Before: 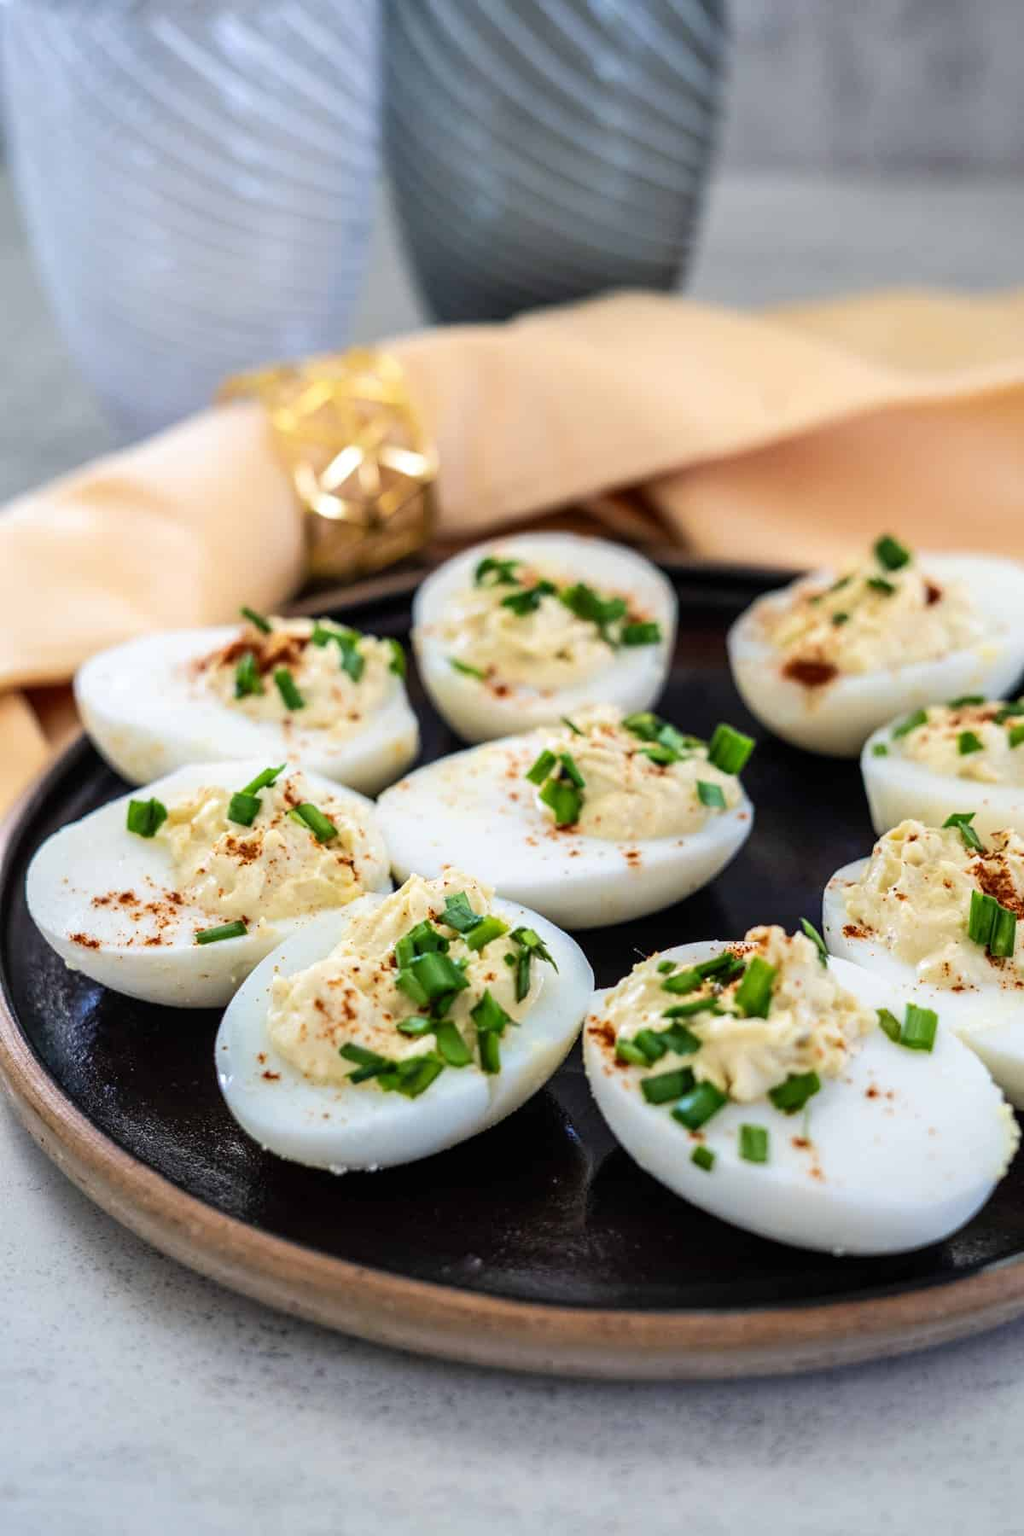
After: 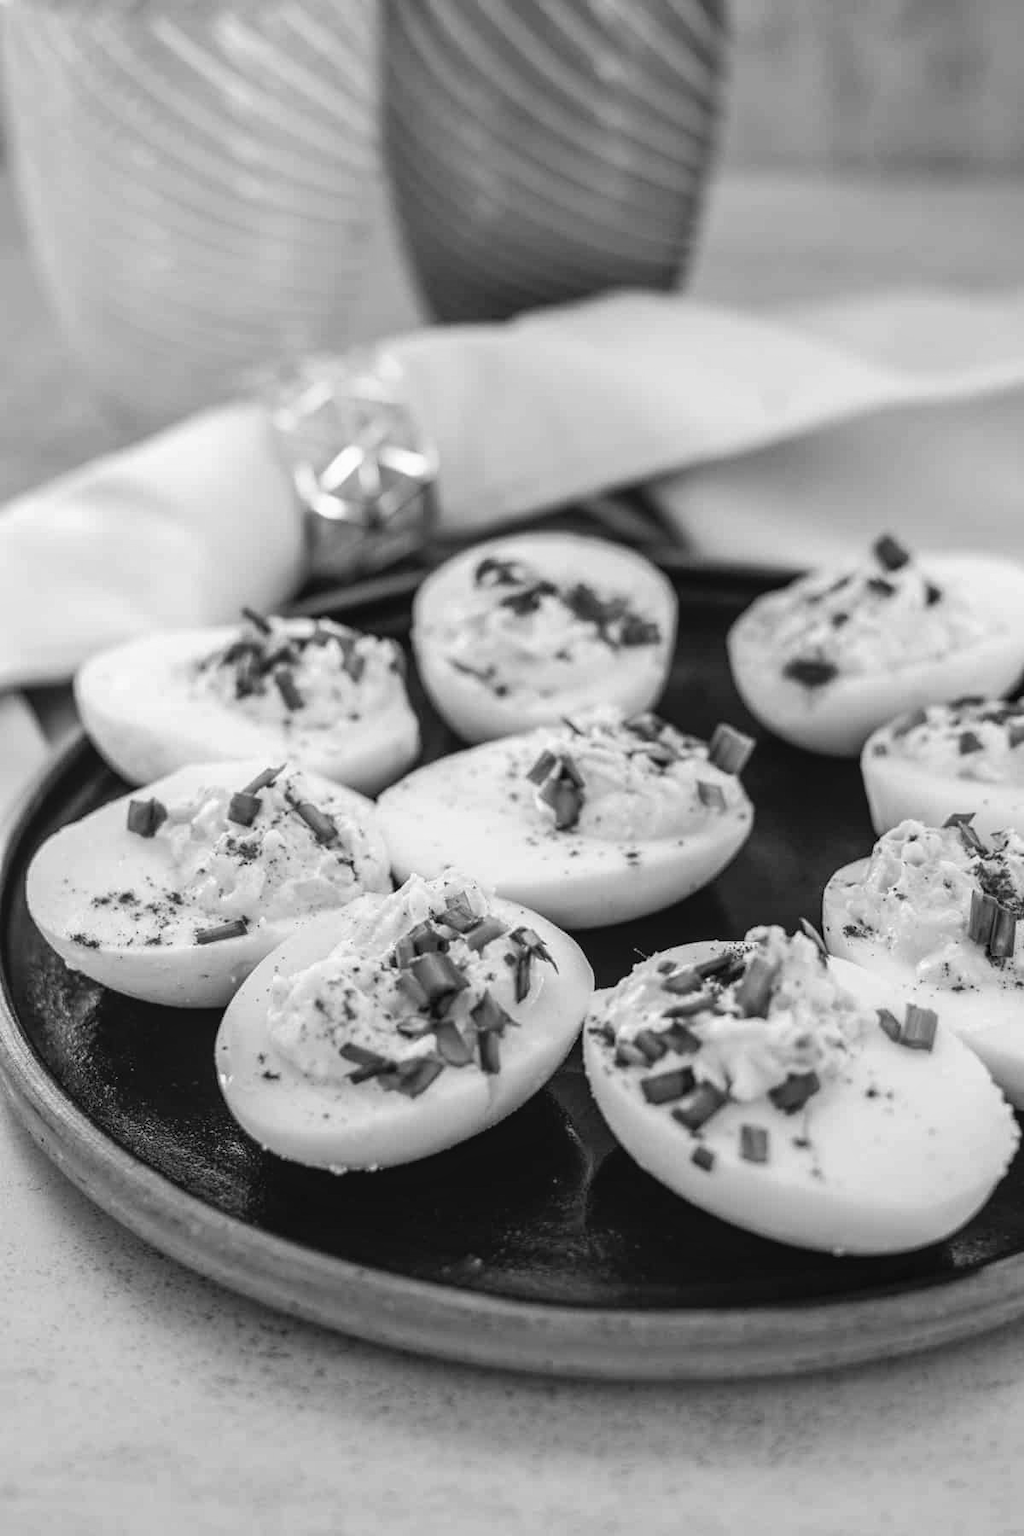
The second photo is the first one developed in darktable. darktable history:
contrast brightness saturation: saturation -0.05
local contrast: detail 110%
monochrome: on, module defaults
